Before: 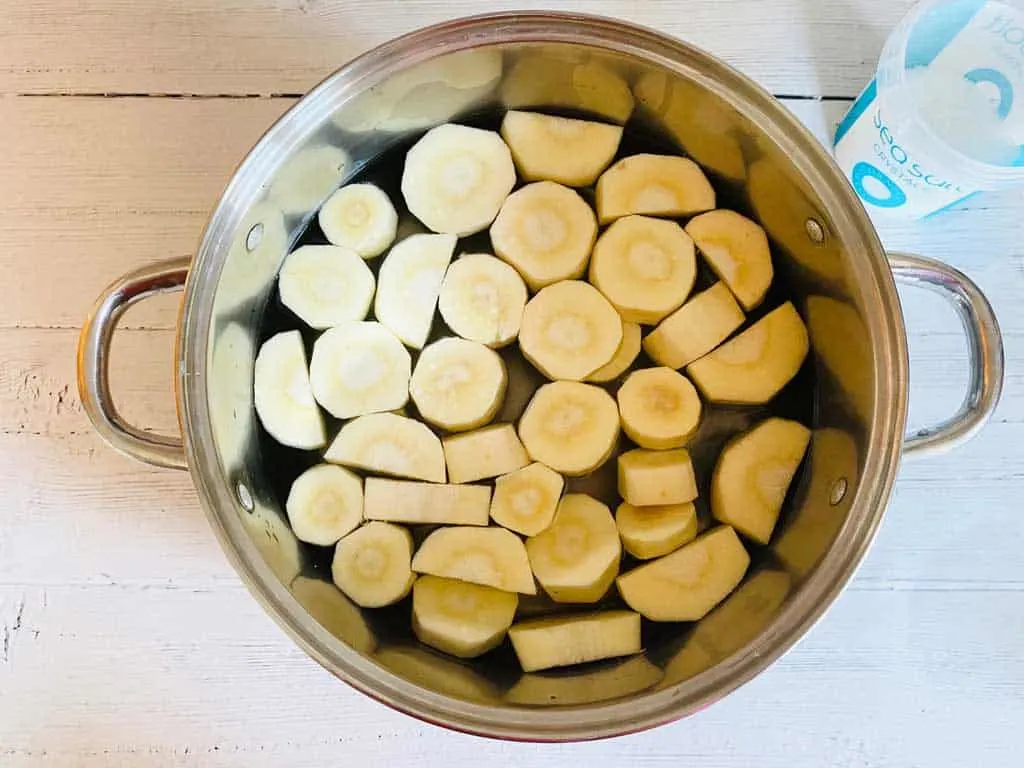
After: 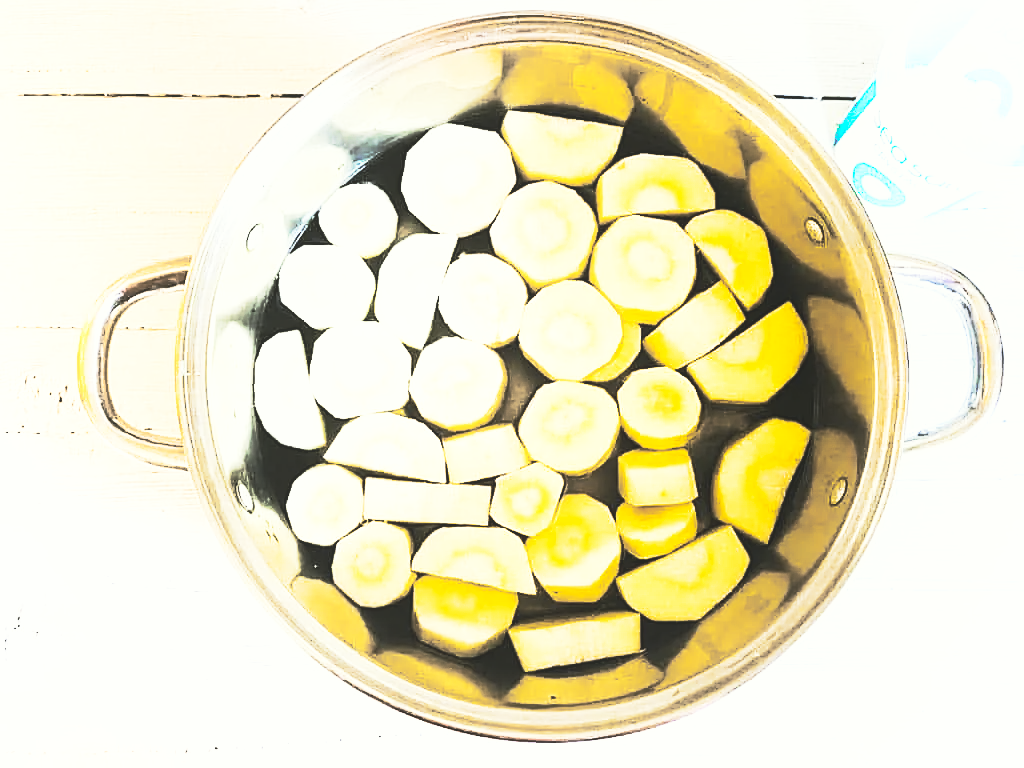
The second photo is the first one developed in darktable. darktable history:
sharpen: on, module defaults
shadows and highlights: shadows -23.08, highlights 46.15, soften with gaussian
tone curve: curves: ch1 [(0, 0) (0.173, 0.145) (0.467, 0.477) (0.808, 0.611) (1, 1)]; ch2 [(0, 0) (0.255, 0.314) (0.498, 0.509) (0.694, 0.64) (1, 1)], color space Lab, independent channels, preserve colors none
contrast brightness saturation: contrast 0.1, brightness 0.03, saturation 0.09
base curve: curves: ch0 [(0, 0.015) (0.085, 0.116) (0.134, 0.298) (0.19, 0.545) (0.296, 0.764) (0.599, 0.982) (1, 1)], preserve colors none
